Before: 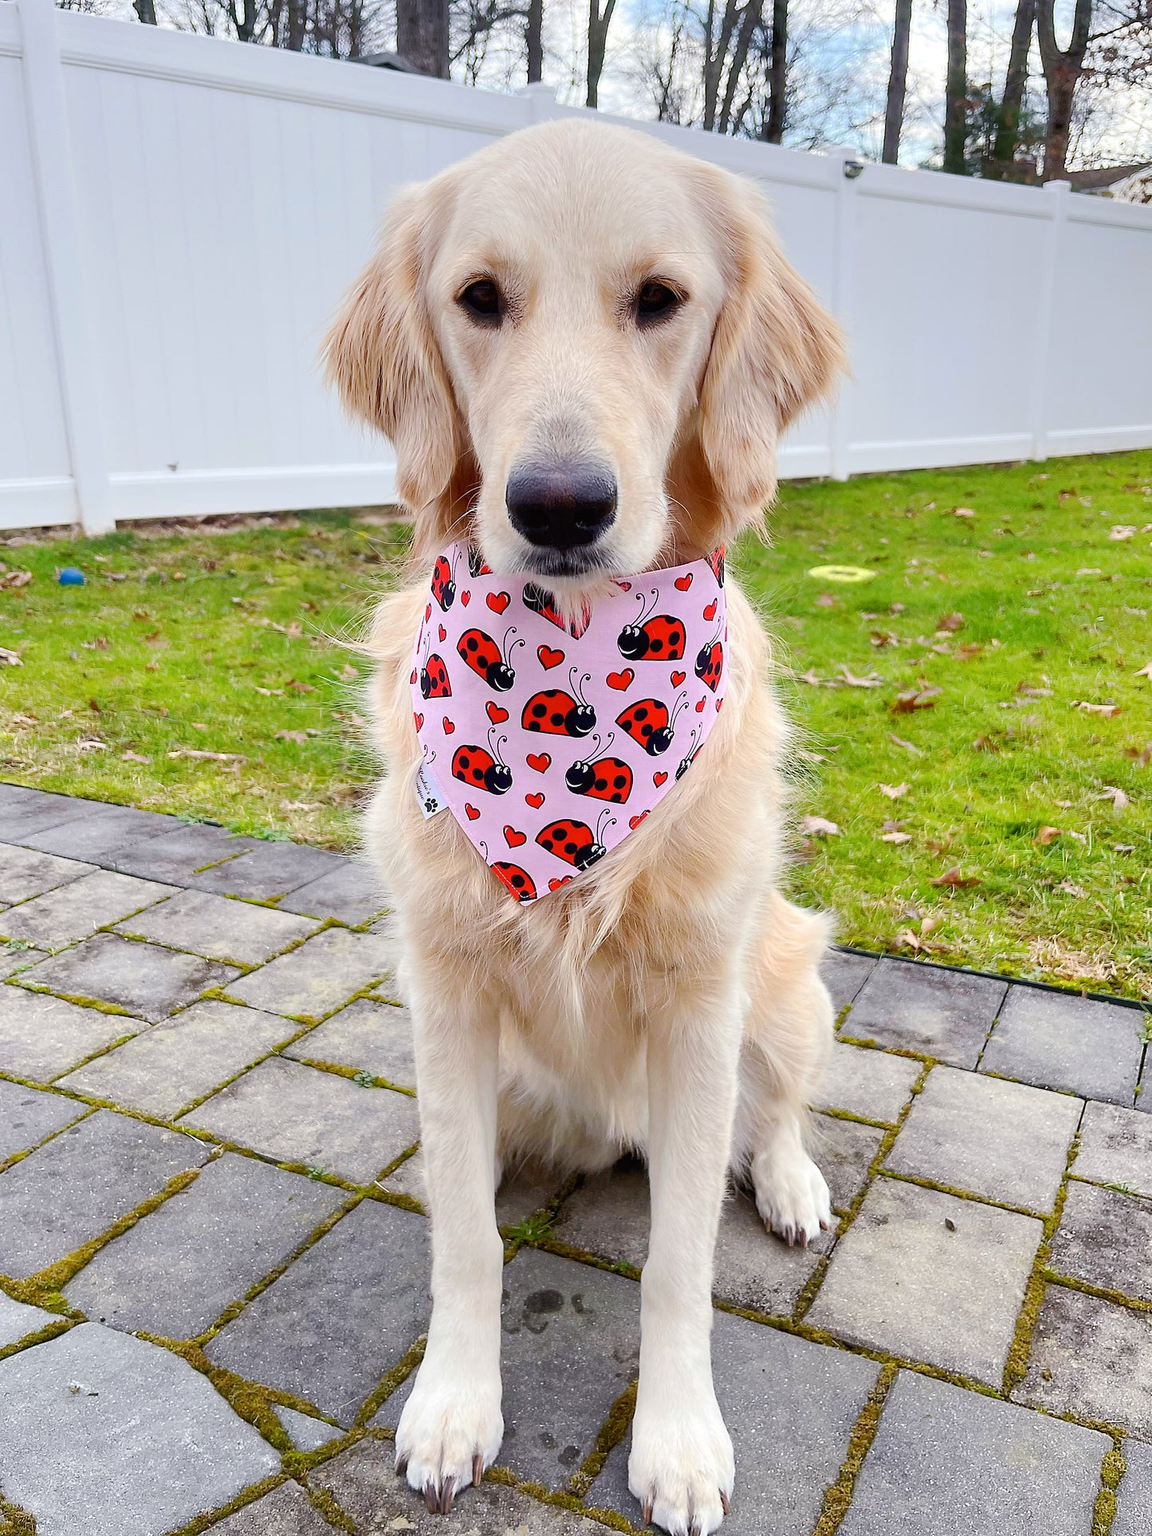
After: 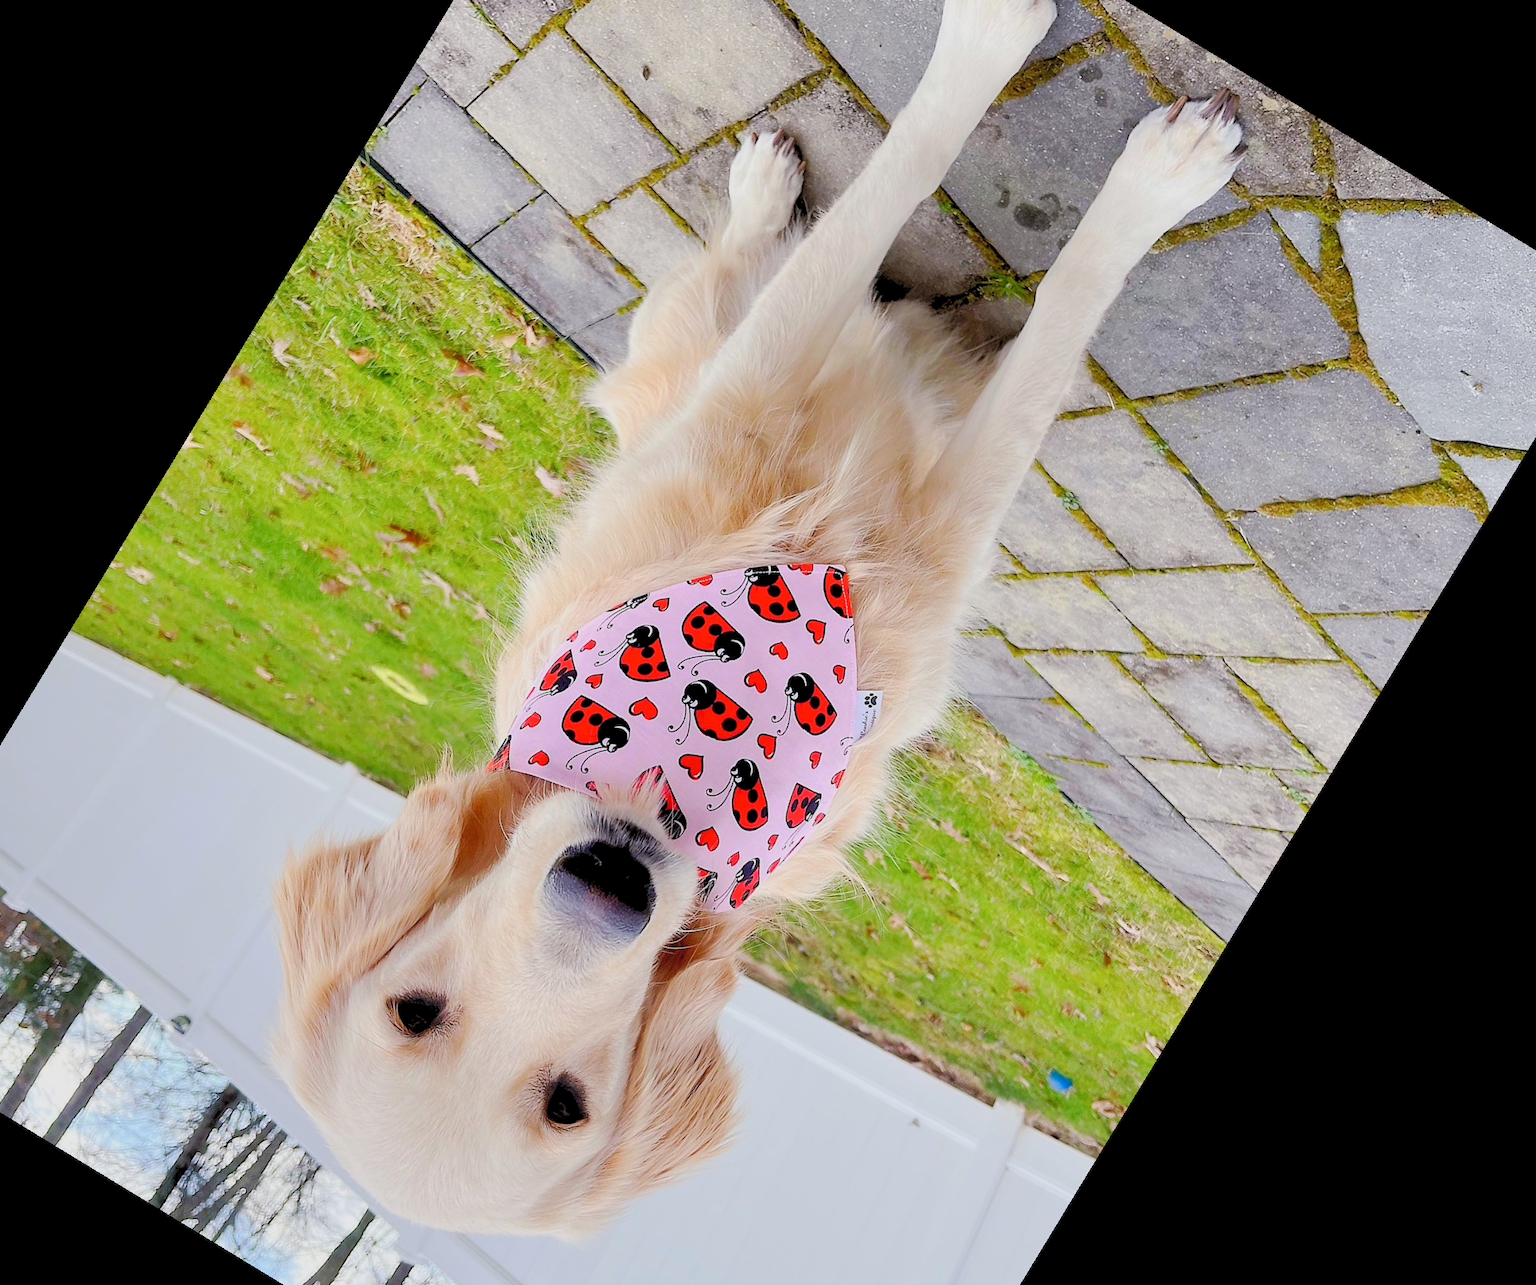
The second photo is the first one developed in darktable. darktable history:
exposure: exposure -0.462 EV, compensate highlight preservation false
contrast brightness saturation: contrast -0.08, brightness -0.04, saturation -0.11
levels: levels [0.072, 0.414, 0.976]
crop and rotate: angle 148.68°, left 9.111%, top 15.603%, right 4.588%, bottom 17.041%
